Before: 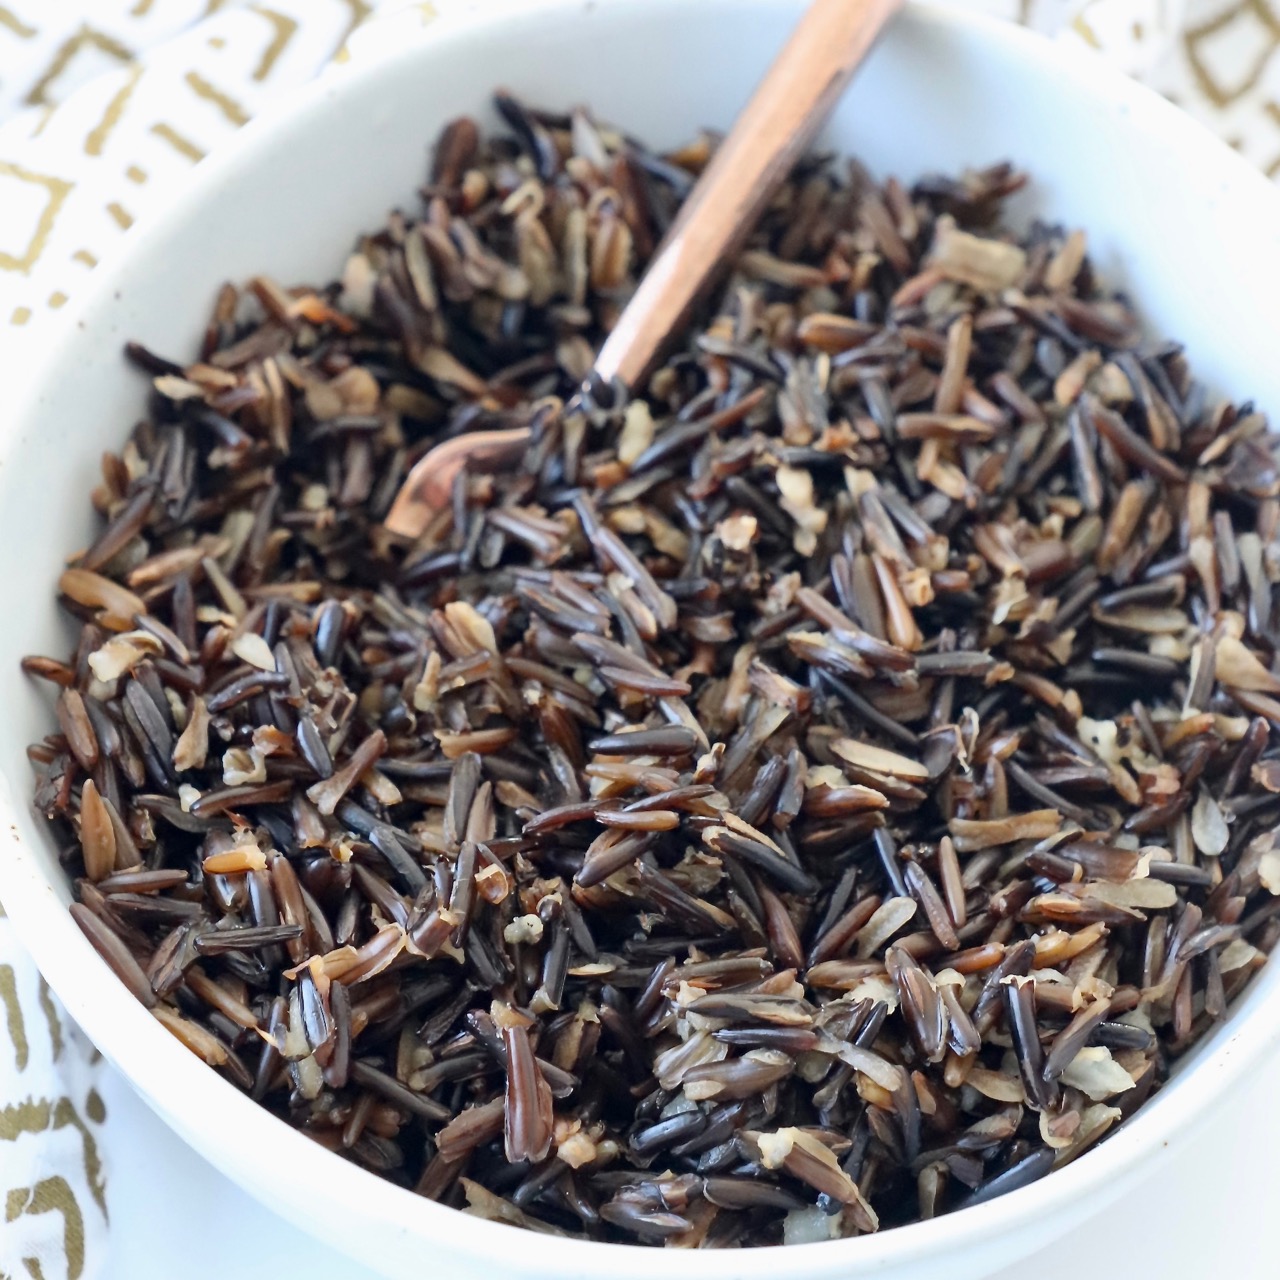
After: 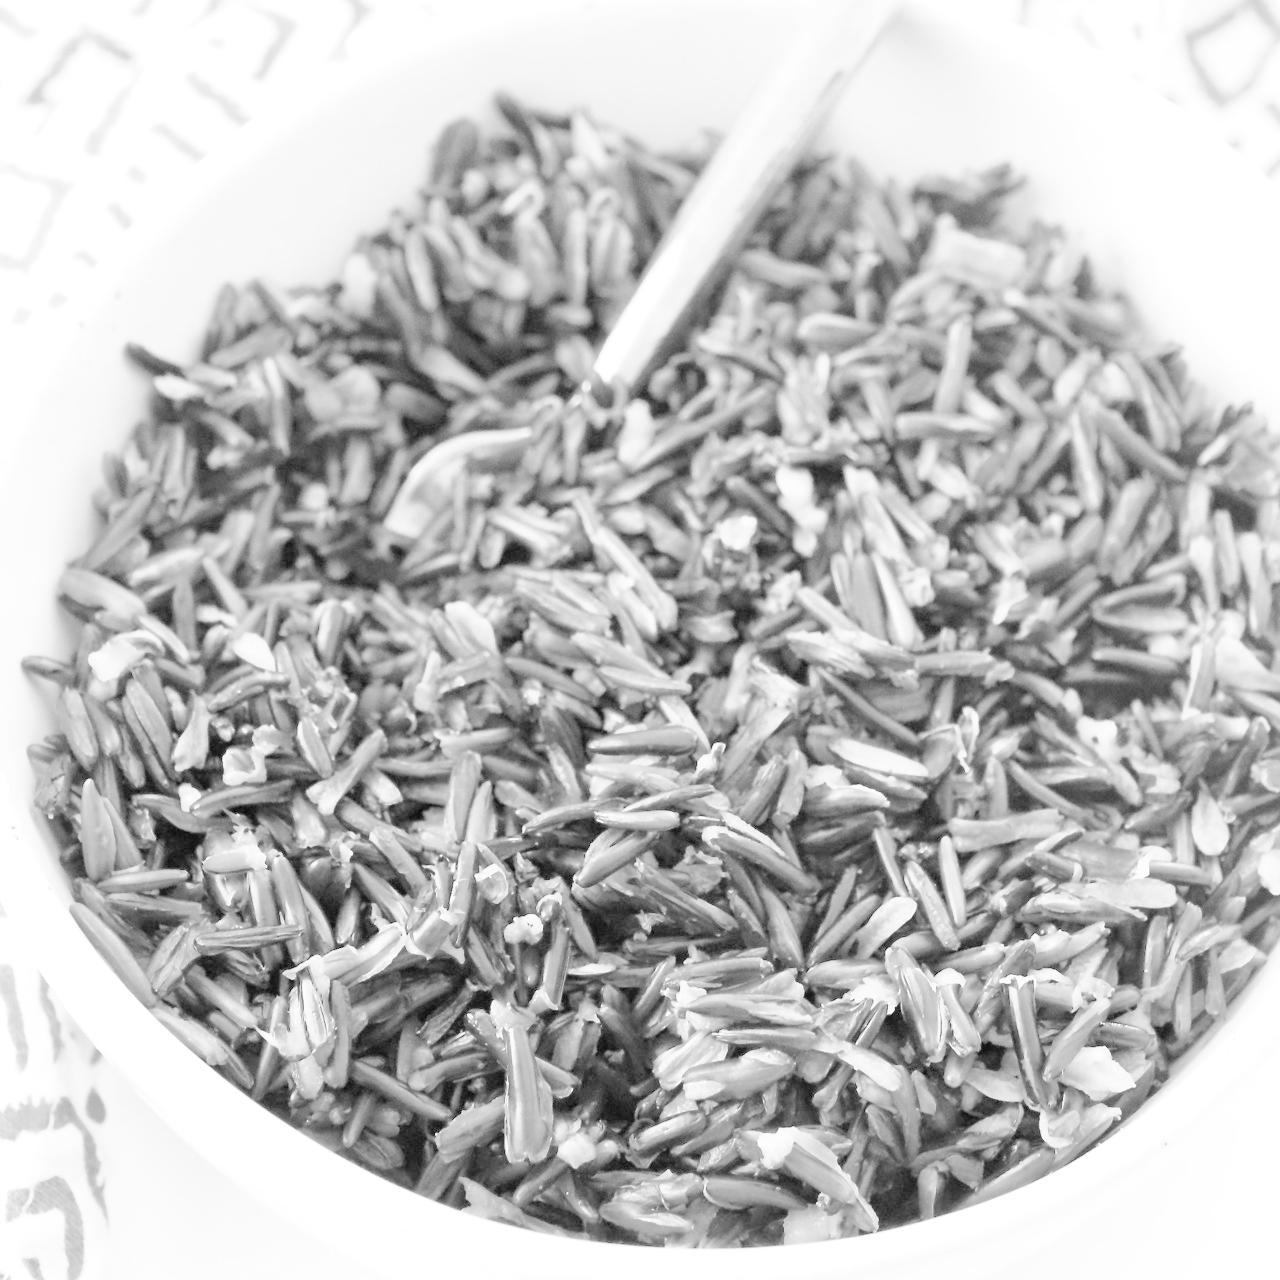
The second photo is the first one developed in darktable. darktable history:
tone curve: curves: ch0 [(0, 0) (0.003, 0) (0.011, 0.002) (0.025, 0.004) (0.044, 0.007) (0.069, 0.015) (0.1, 0.025) (0.136, 0.04) (0.177, 0.09) (0.224, 0.152) (0.277, 0.239) (0.335, 0.335) (0.399, 0.43) (0.468, 0.524) (0.543, 0.621) (0.623, 0.712) (0.709, 0.789) (0.801, 0.871) (0.898, 0.951) (1, 1)], preserve colors none
color look up table: target L [92.43, 75.5, 58.78, 63.66, 80.43, 77.55, 61.18, 53.67, 62.88, 54.28, 31.34, 17.13, 200.64, 100.33, 80.83, 77.55, 57.05, 59.81, 57.05, 49.44, 52.16, 56.4, 53.98, 51.85, 42, 37.3, 34.5, 27.02, 23.57, 89.87, 77.14, 73.56, 68.78, 59.13, 58.09, 66.24, 53.67, 56.1, 49.44, 44.67, 18.73, 25.83, 81.64, 87.74, 78.38, 69.19, 54.89, 47.05, 11.06], target a [-0.004, 0 ×6, 0.003, 0, 0, 0.004, 0.001, 0, 0.001, 0 ×5, 0.001, 0, 0.001, 0, 0, 0.001 ×5, -0.004, 0 ×6, 0.001 ×6, 0 ×4, 0.001, 0.001, 0.001], target b [0.034, 0.003, 0, 0.005, 0.004, 0.005, 0, -0.009, 0, -0.002, -0.01, -0.003, 0, -0.002, 0.004, 0.005, 0, 0, 0, -0.002 ×5, -0.003, -0.003, -0.004, -0.004, -0.004, 0.036, 0.005, 0.003, 0.004, 0, 0, 0.005, -0.002, -0.002, -0.002, -0.003, -0.003, -0.004, 0.004, 0.003, 0.005, 0.004, -0.002, -0.003, -0.002], num patches 49
